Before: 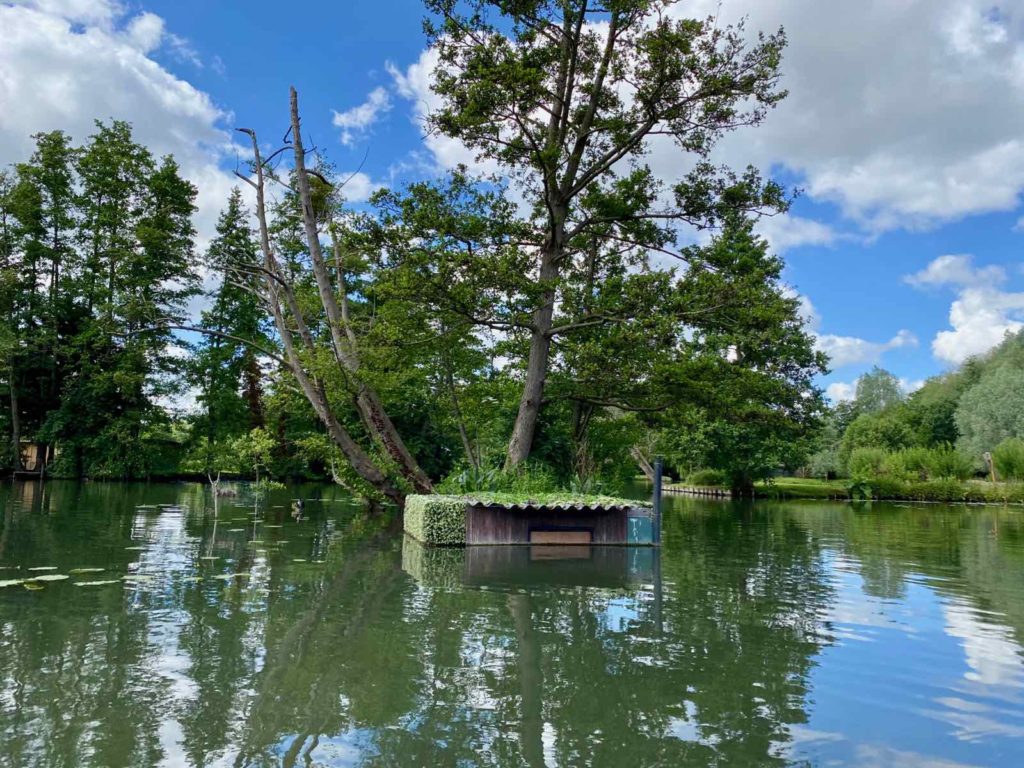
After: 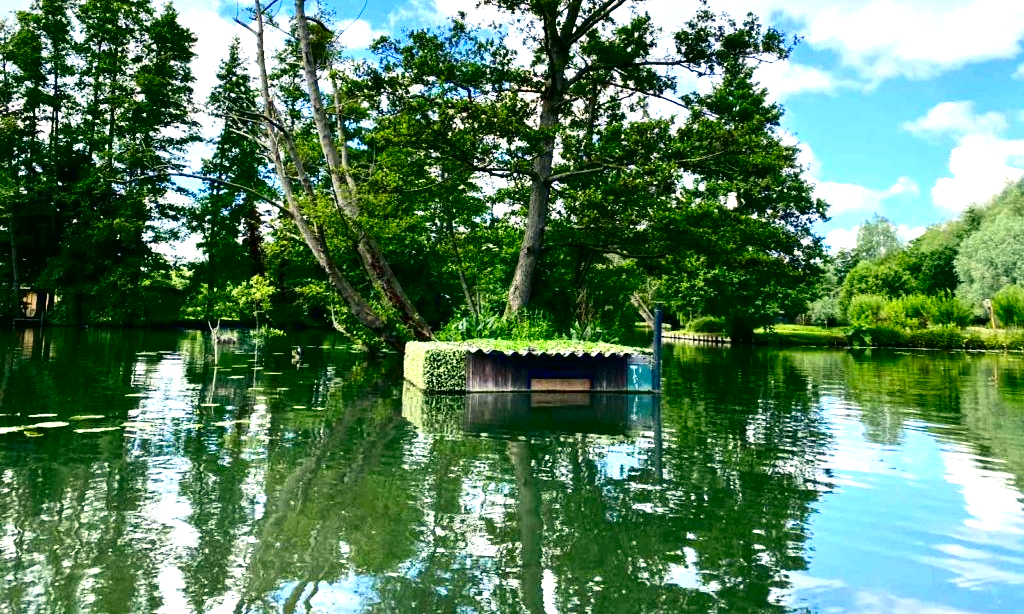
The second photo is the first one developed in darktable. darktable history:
color correction: highlights a* -0.482, highlights b* 9.48, shadows a* -9.48, shadows b* 0.803
crop and rotate: top 19.998%
contrast brightness saturation: contrast 0.24, brightness -0.24, saturation 0.14
exposure: black level correction 0, exposure 1.2 EV, compensate exposure bias true, compensate highlight preservation false
